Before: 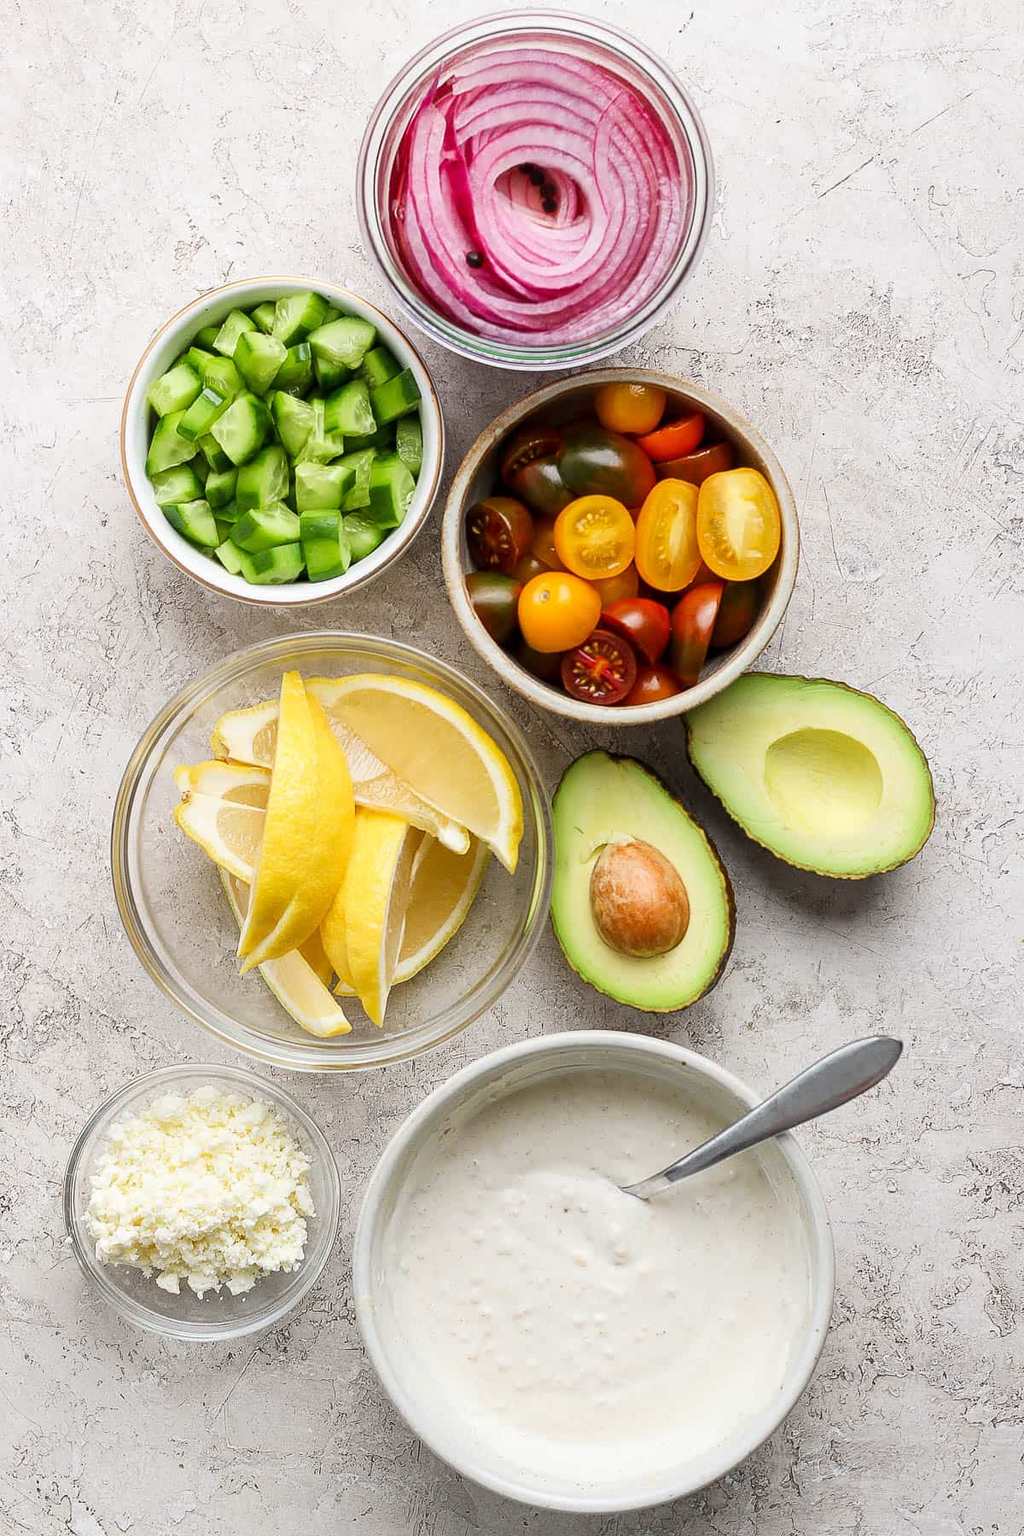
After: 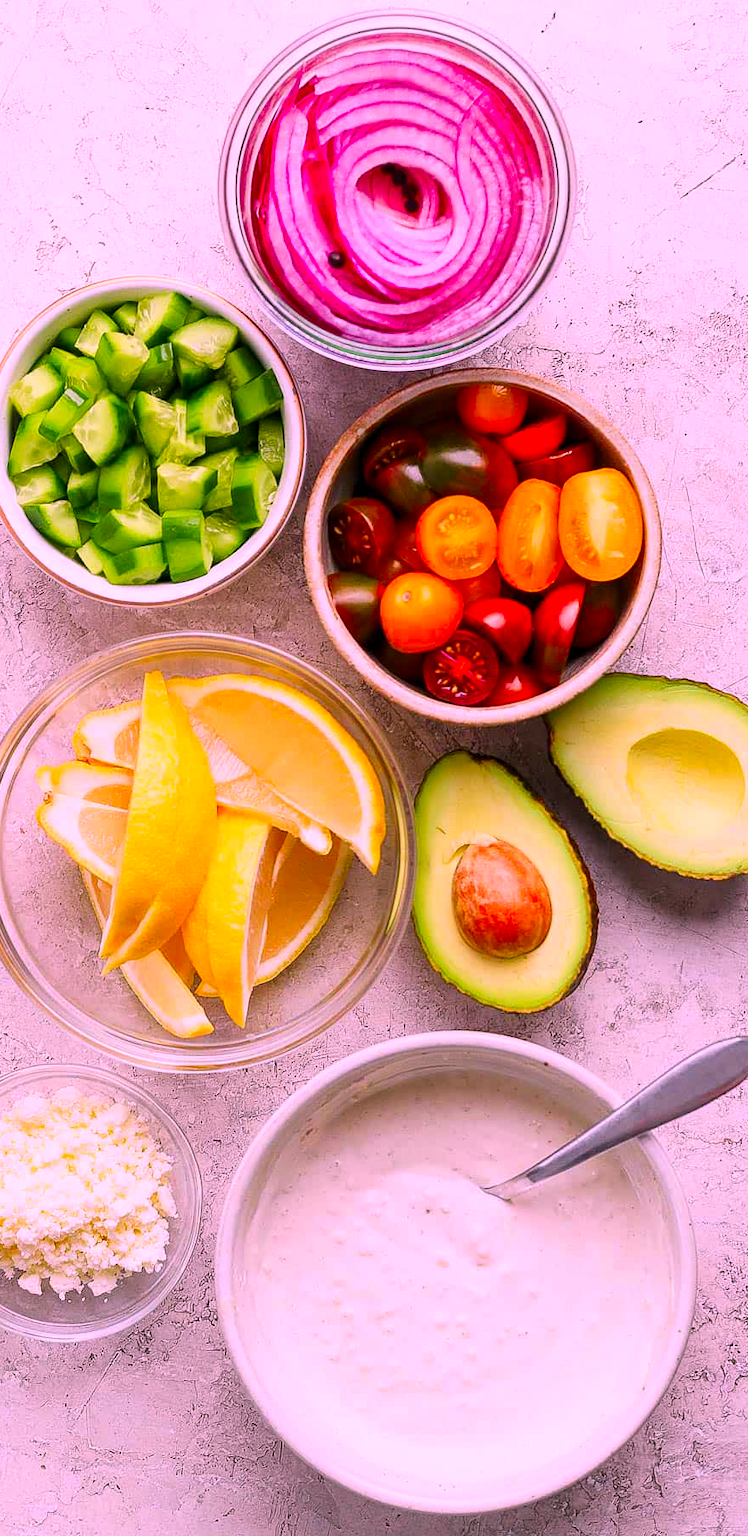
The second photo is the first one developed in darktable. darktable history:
crop: left 13.543%, right 13.302%
levels: mode automatic, black 0.035%
color correction: highlights a* 18.95, highlights b* -11.35, saturation 1.7
